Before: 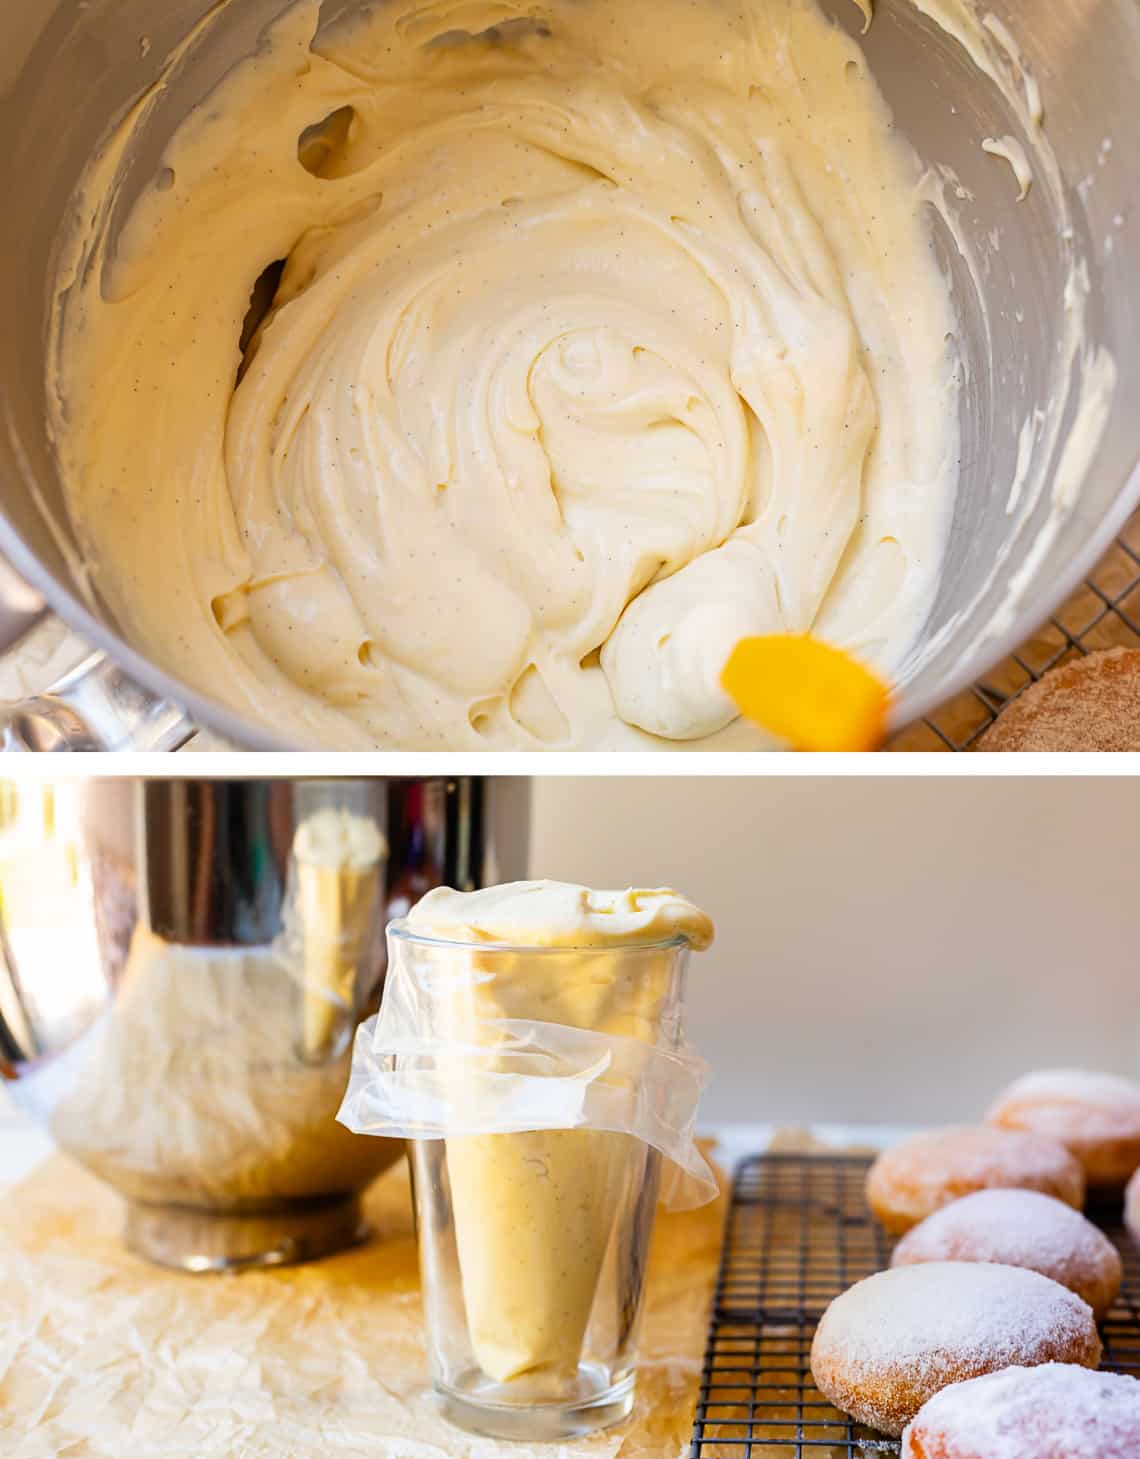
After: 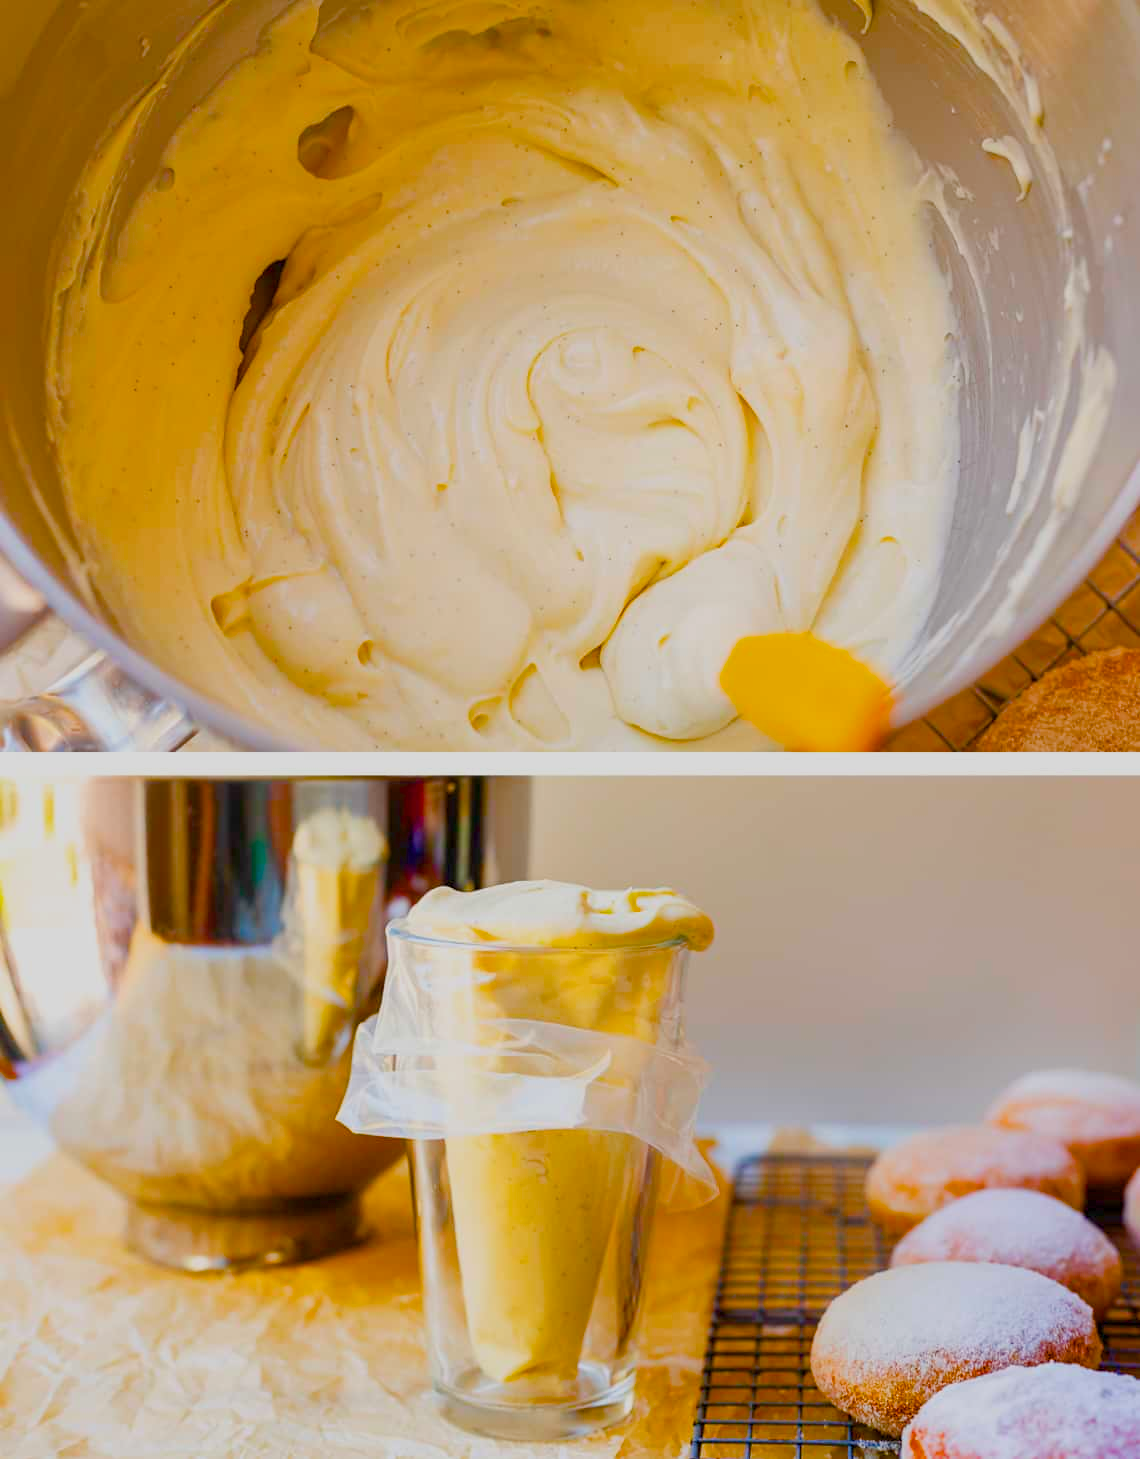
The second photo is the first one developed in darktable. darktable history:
color balance rgb: linear chroma grading › global chroma 14.349%, perceptual saturation grading › global saturation 40.373%, perceptual saturation grading › highlights -25.278%, perceptual saturation grading › mid-tones 35.044%, perceptual saturation grading › shadows 35.71%, hue shift -1.73°, contrast -21.363%
